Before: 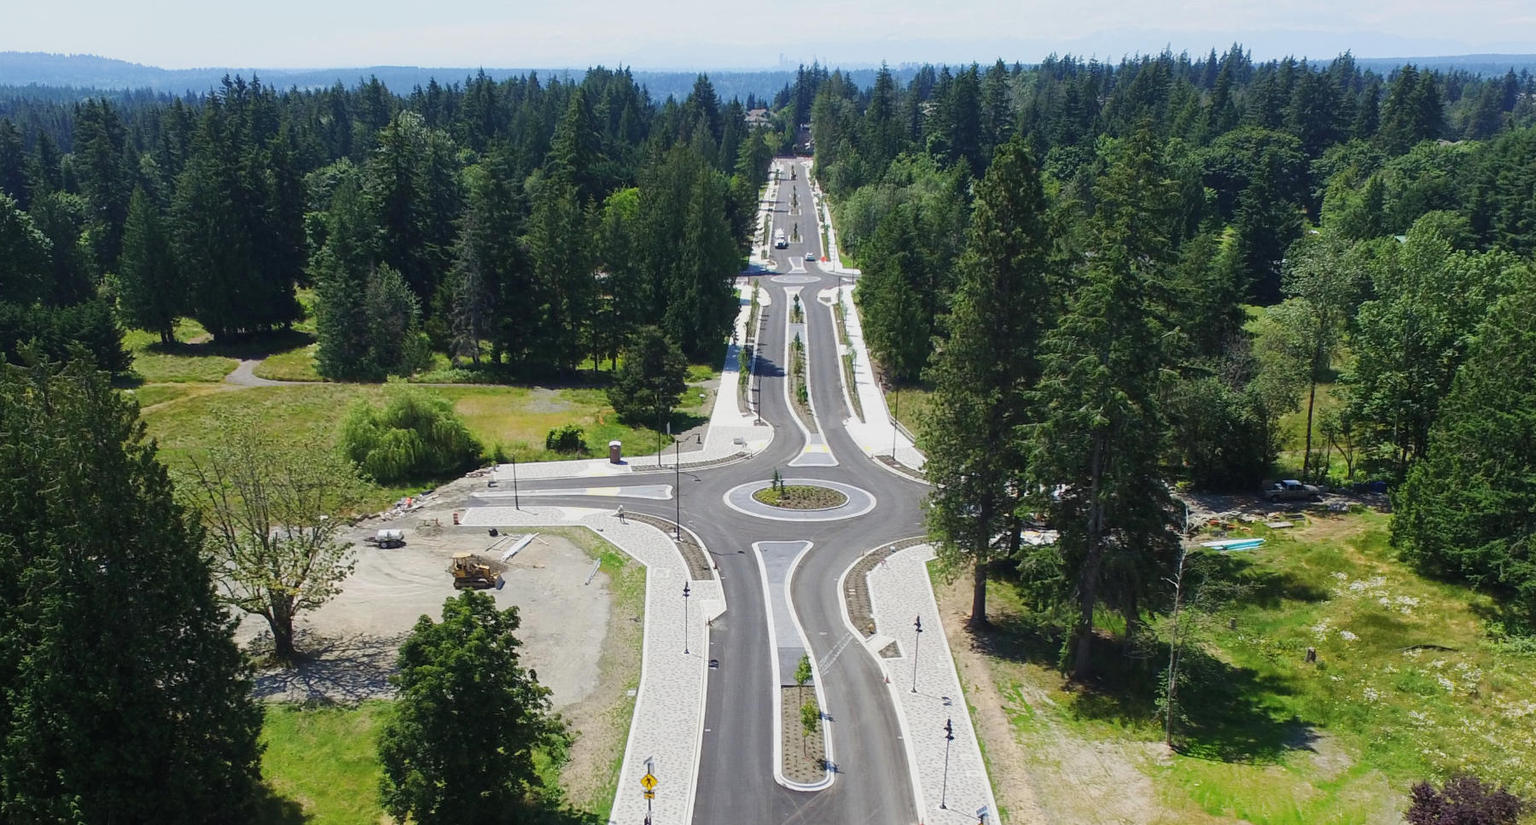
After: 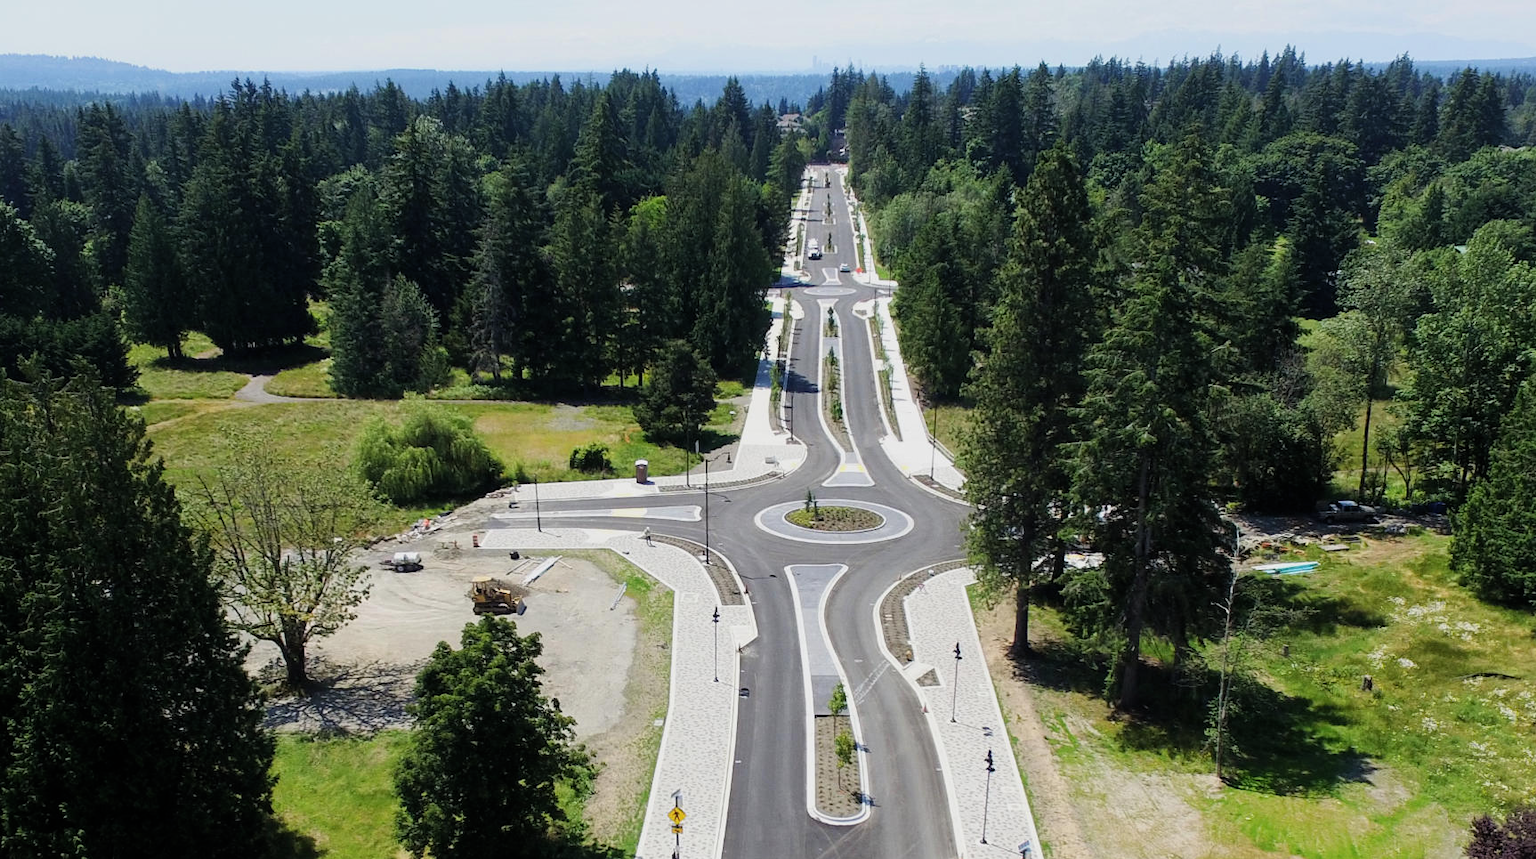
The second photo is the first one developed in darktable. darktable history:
filmic rgb: black relative exposure -12.13 EV, white relative exposure 2.81 EV, target black luminance 0%, hardness 8.04, latitude 70.89%, contrast 1.138, highlights saturation mix 10.23%, shadows ↔ highlights balance -0.385%
crop: right 4.07%, bottom 0.035%
